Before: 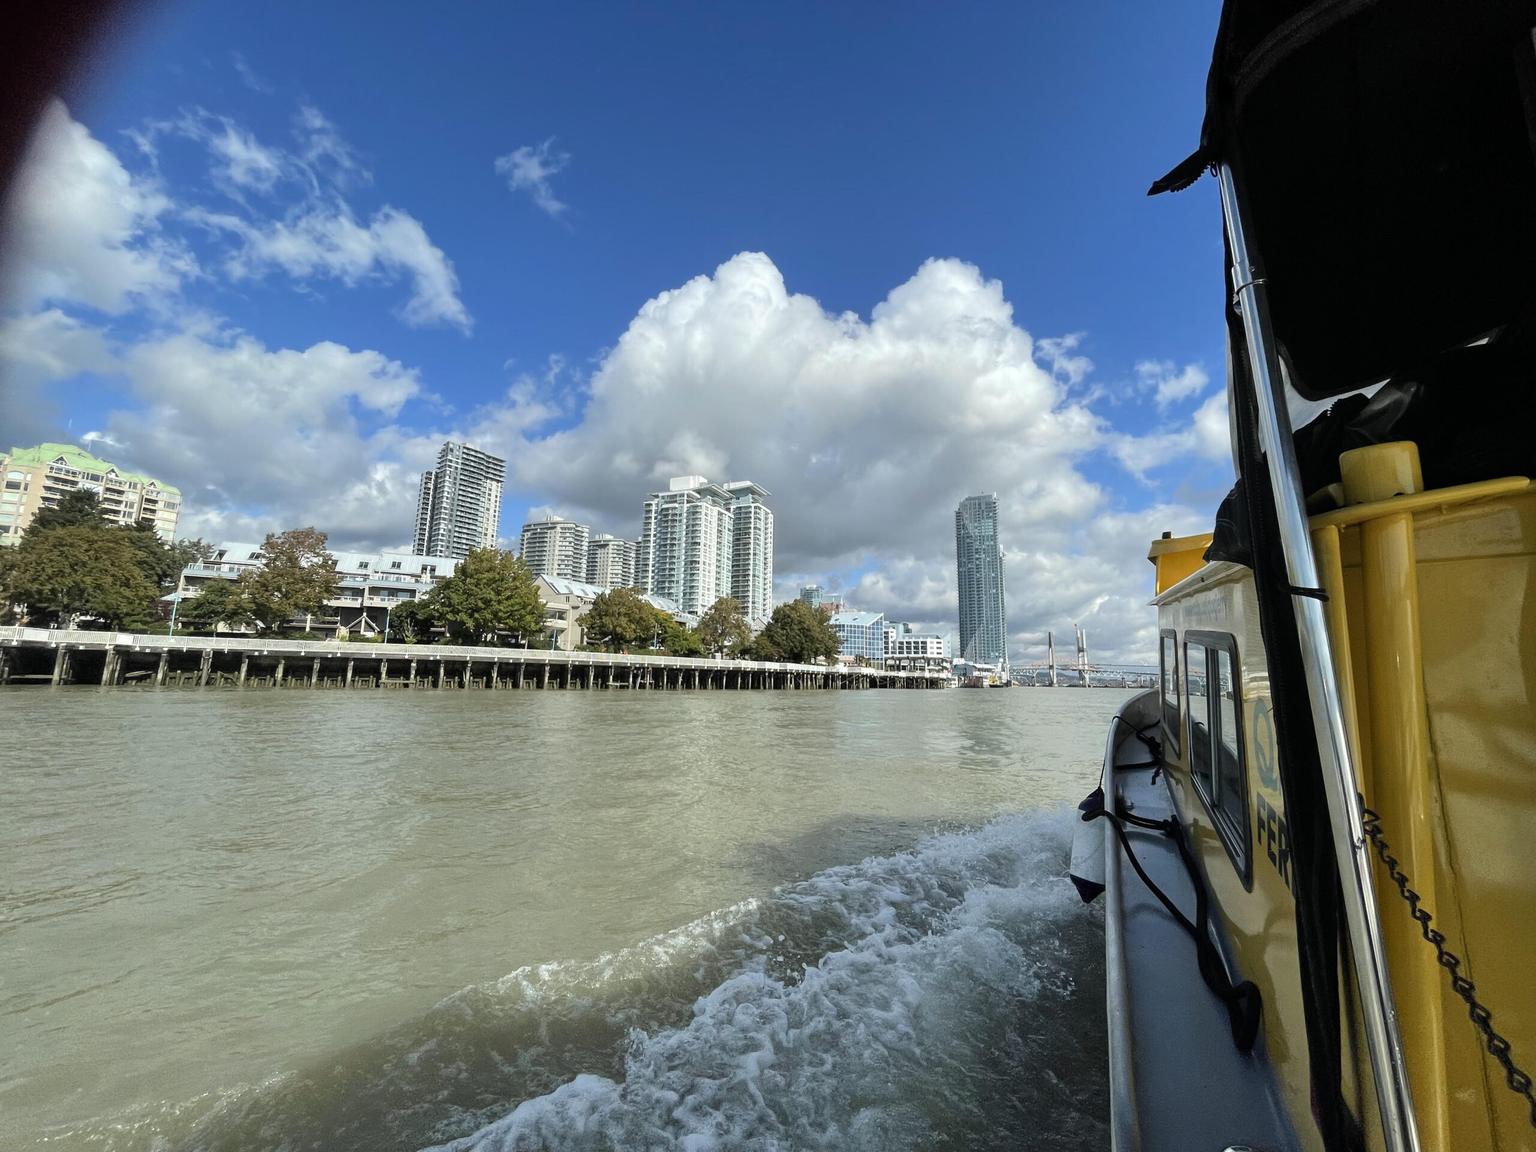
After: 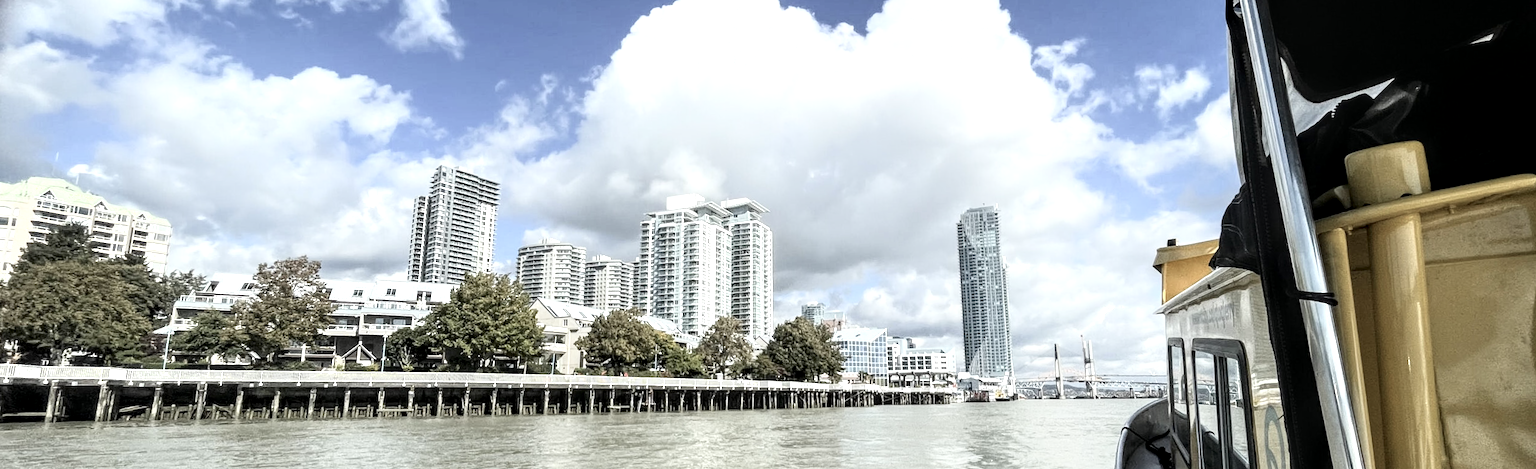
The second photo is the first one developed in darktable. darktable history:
local contrast: highlights 59%, detail 145%
contrast brightness saturation: contrast -0.05, saturation -0.41
rotate and perspective: rotation -1.42°, crop left 0.016, crop right 0.984, crop top 0.035, crop bottom 0.965
crop and rotate: top 23.84%, bottom 34.294%
shadows and highlights: shadows -62.32, white point adjustment -5.22, highlights 61.59
exposure: black level correction 0, exposure 0.7 EV, compensate exposure bias true, compensate highlight preservation false
